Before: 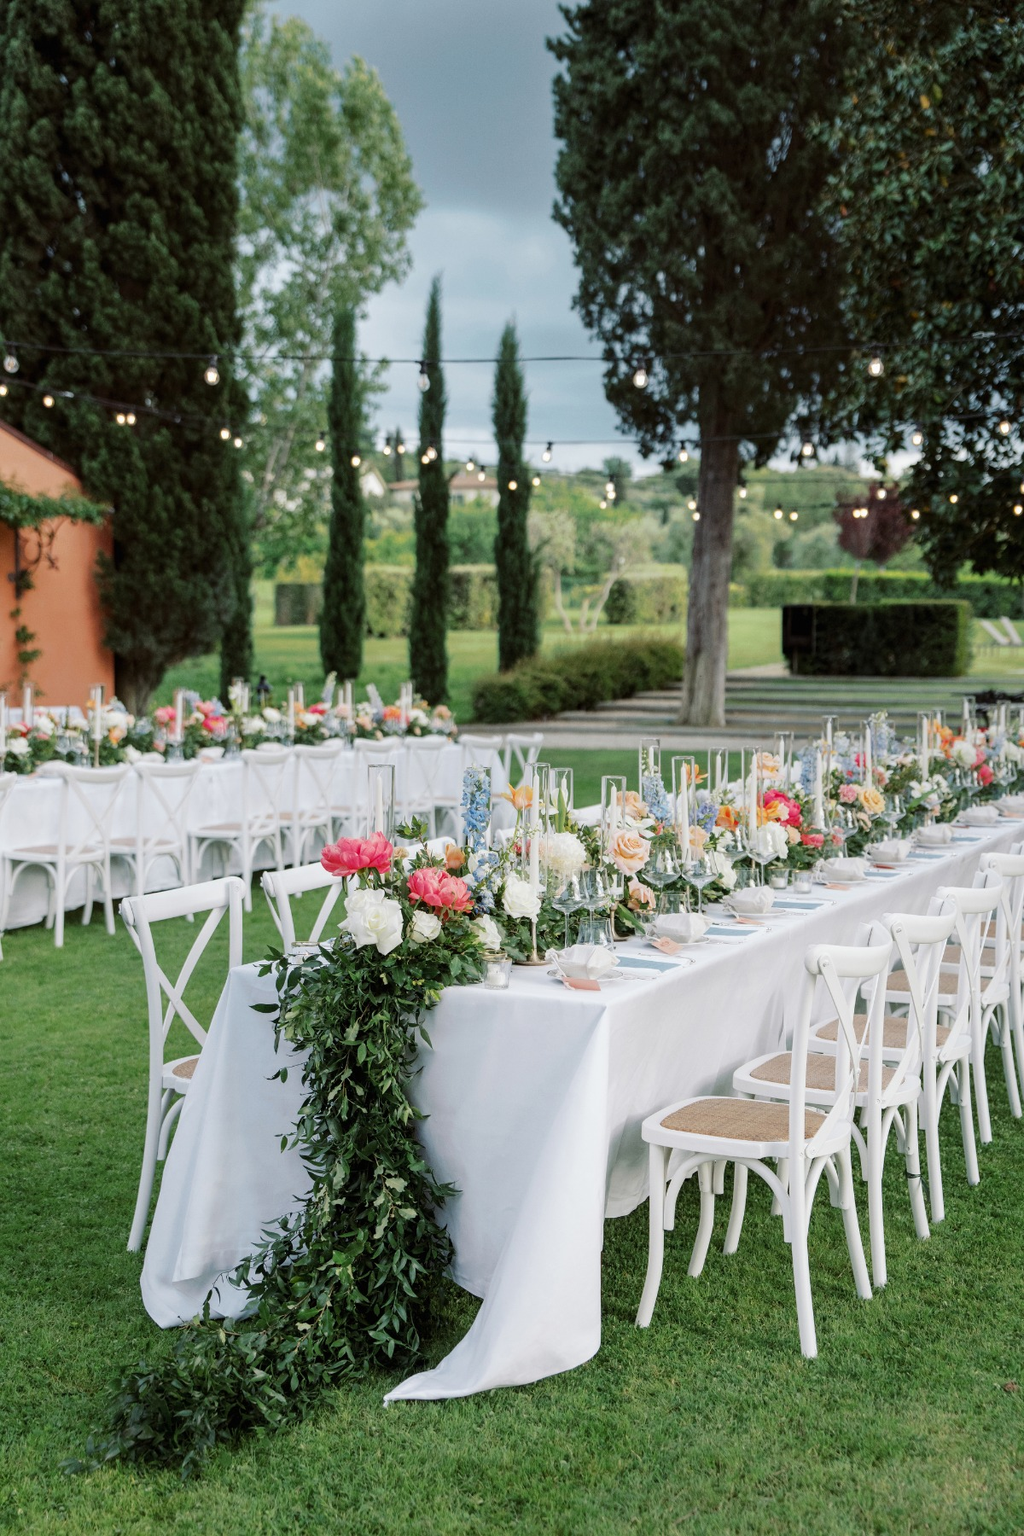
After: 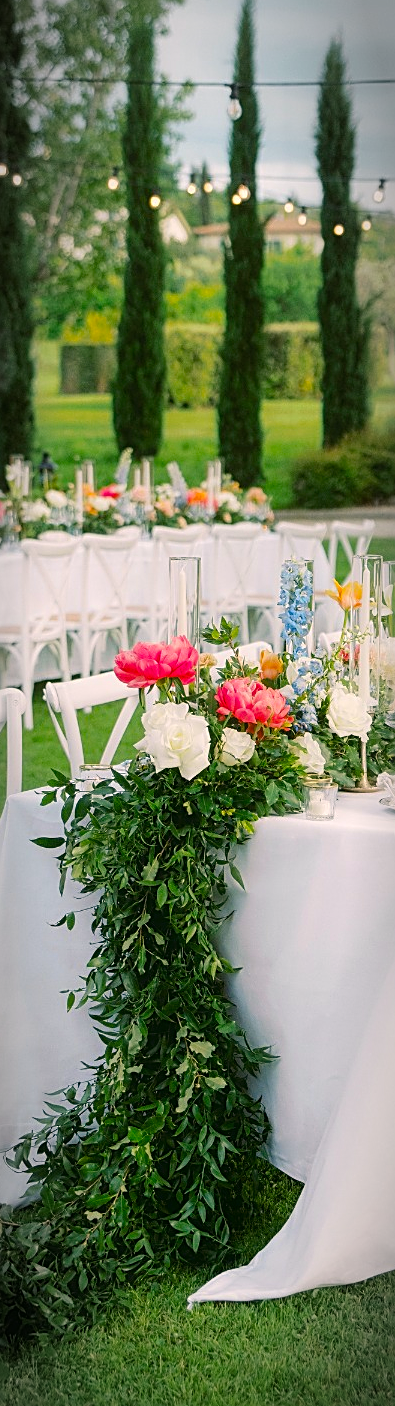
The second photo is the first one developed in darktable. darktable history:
color correction: highlights a* 3.98, highlights b* 4.93, shadows a* -7.2, shadows b* 4.64
color balance rgb: highlights gain › luminance 6.686%, highlights gain › chroma 0.911%, highlights gain › hue 47.83°, linear chroma grading › global chroma 9.844%, perceptual saturation grading › global saturation 31.162%
sharpen: on, module defaults
crop and rotate: left 21.87%, top 18.839%, right 45.163%, bottom 3.001%
exposure: exposure 0.126 EV, compensate highlight preservation false
vignetting: automatic ratio true
contrast equalizer: octaves 7, y [[0.783, 0.666, 0.575, 0.77, 0.556, 0.501], [0.5 ×6], [0.5 ×6], [0, 0.02, 0.272, 0.399, 0.062, 0], [0 ×6]], mix -0.319
